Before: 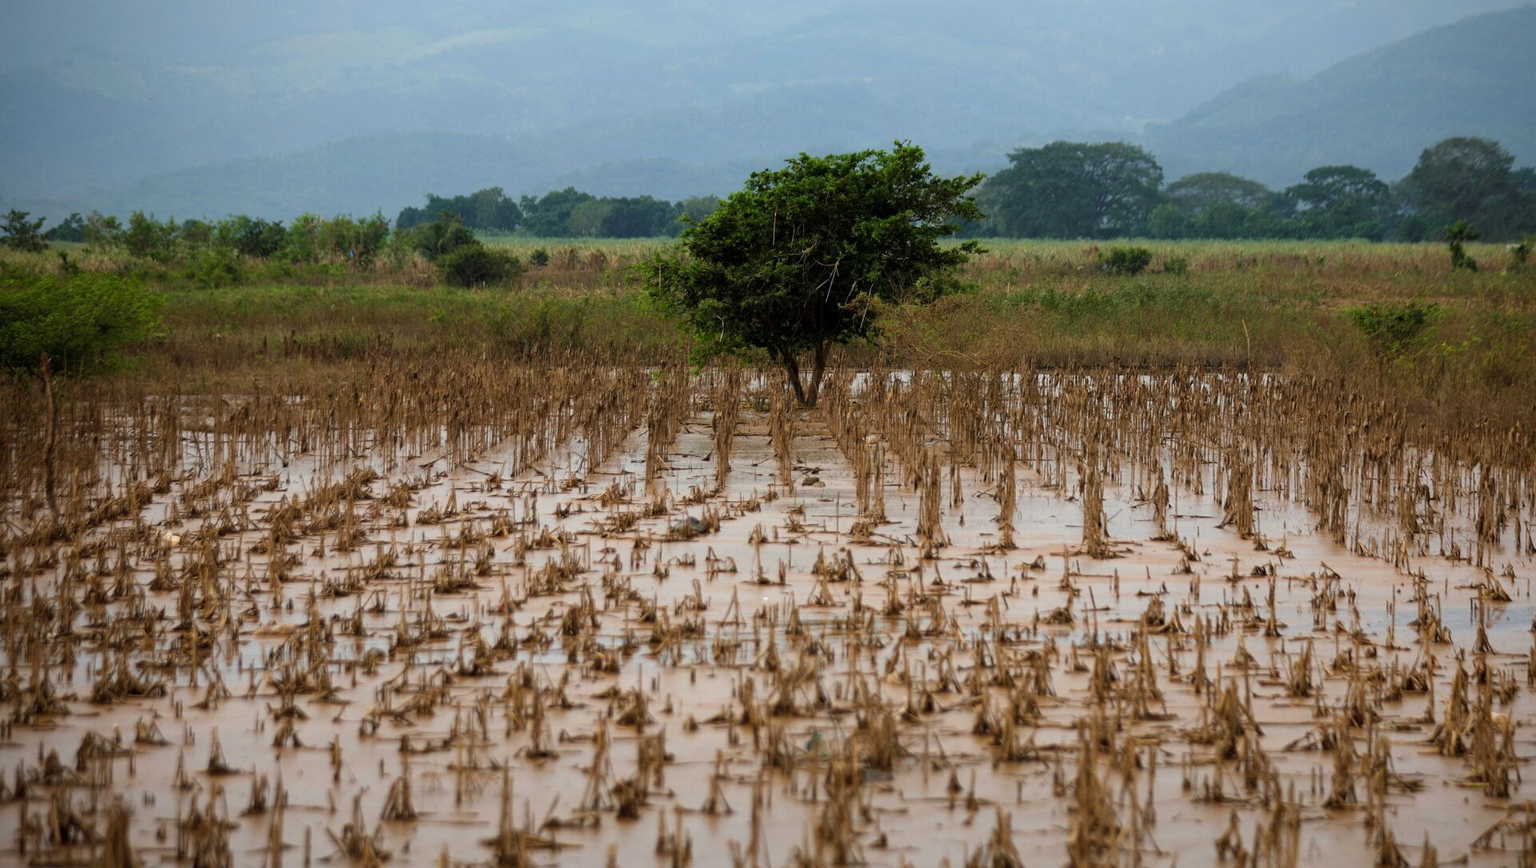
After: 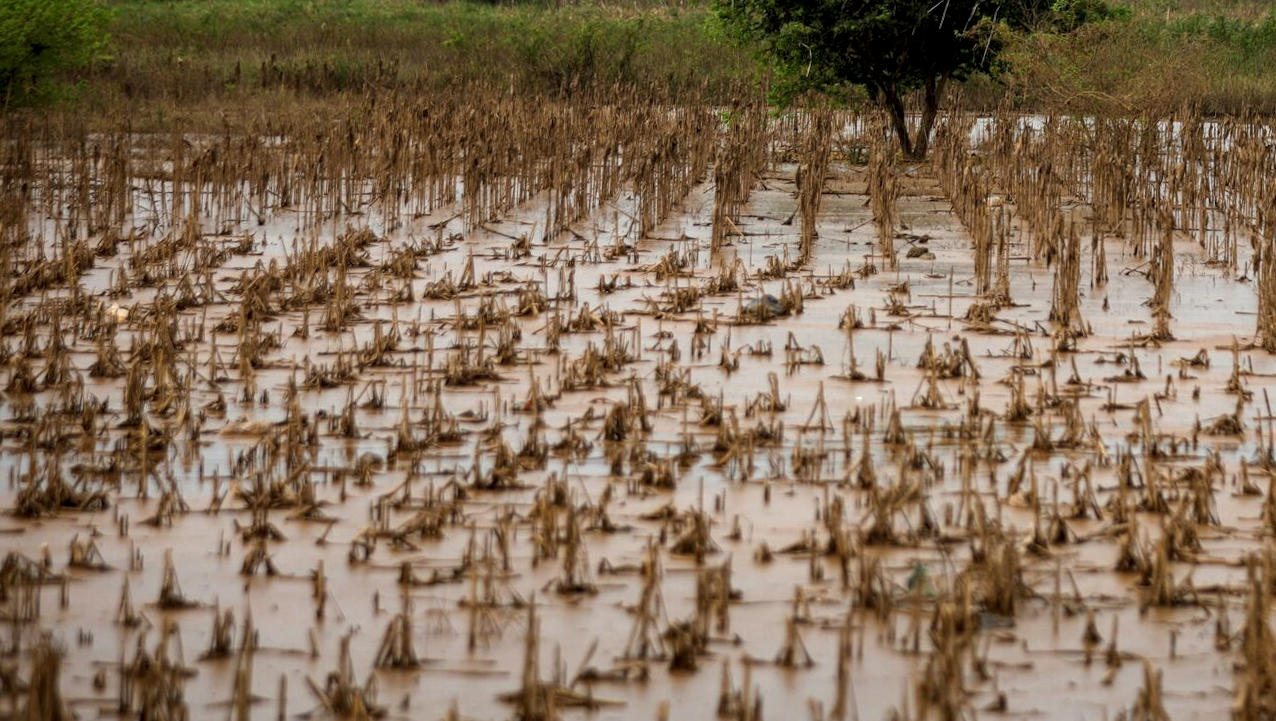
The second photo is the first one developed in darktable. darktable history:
crop and rotate: angle -0.82°, left 3.85%, top 31.828%, right 27.992%
local contrast: on, module defaults
